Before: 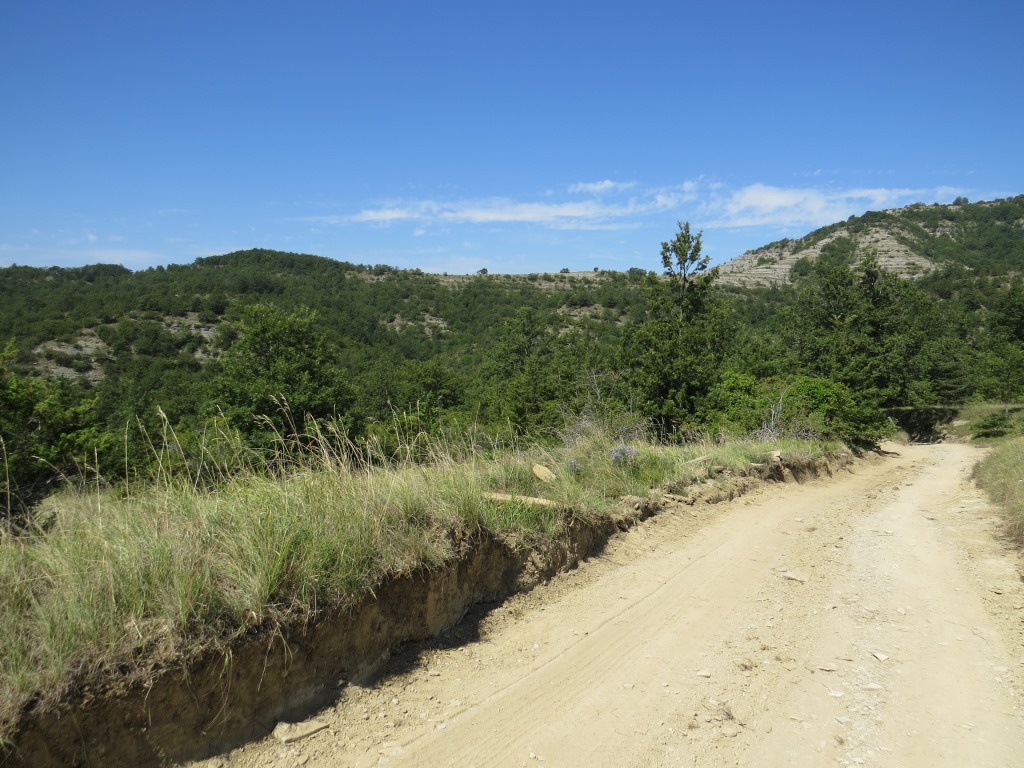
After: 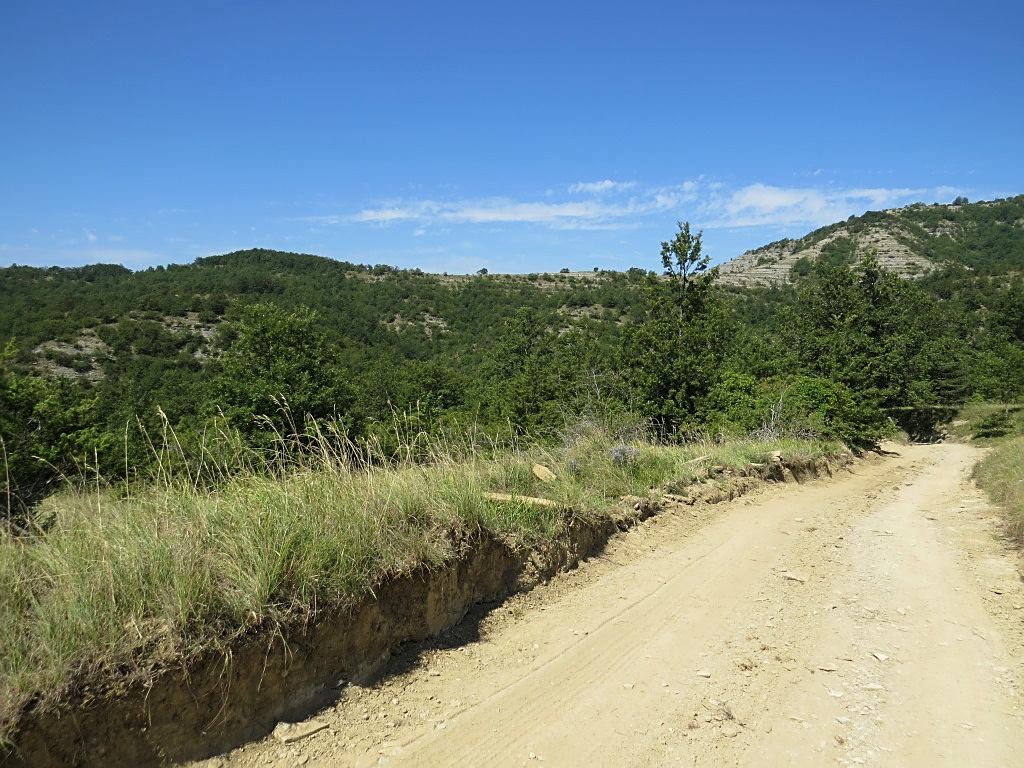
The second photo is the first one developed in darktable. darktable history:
sharpen: amount 0.478
velvia: strength 15%
